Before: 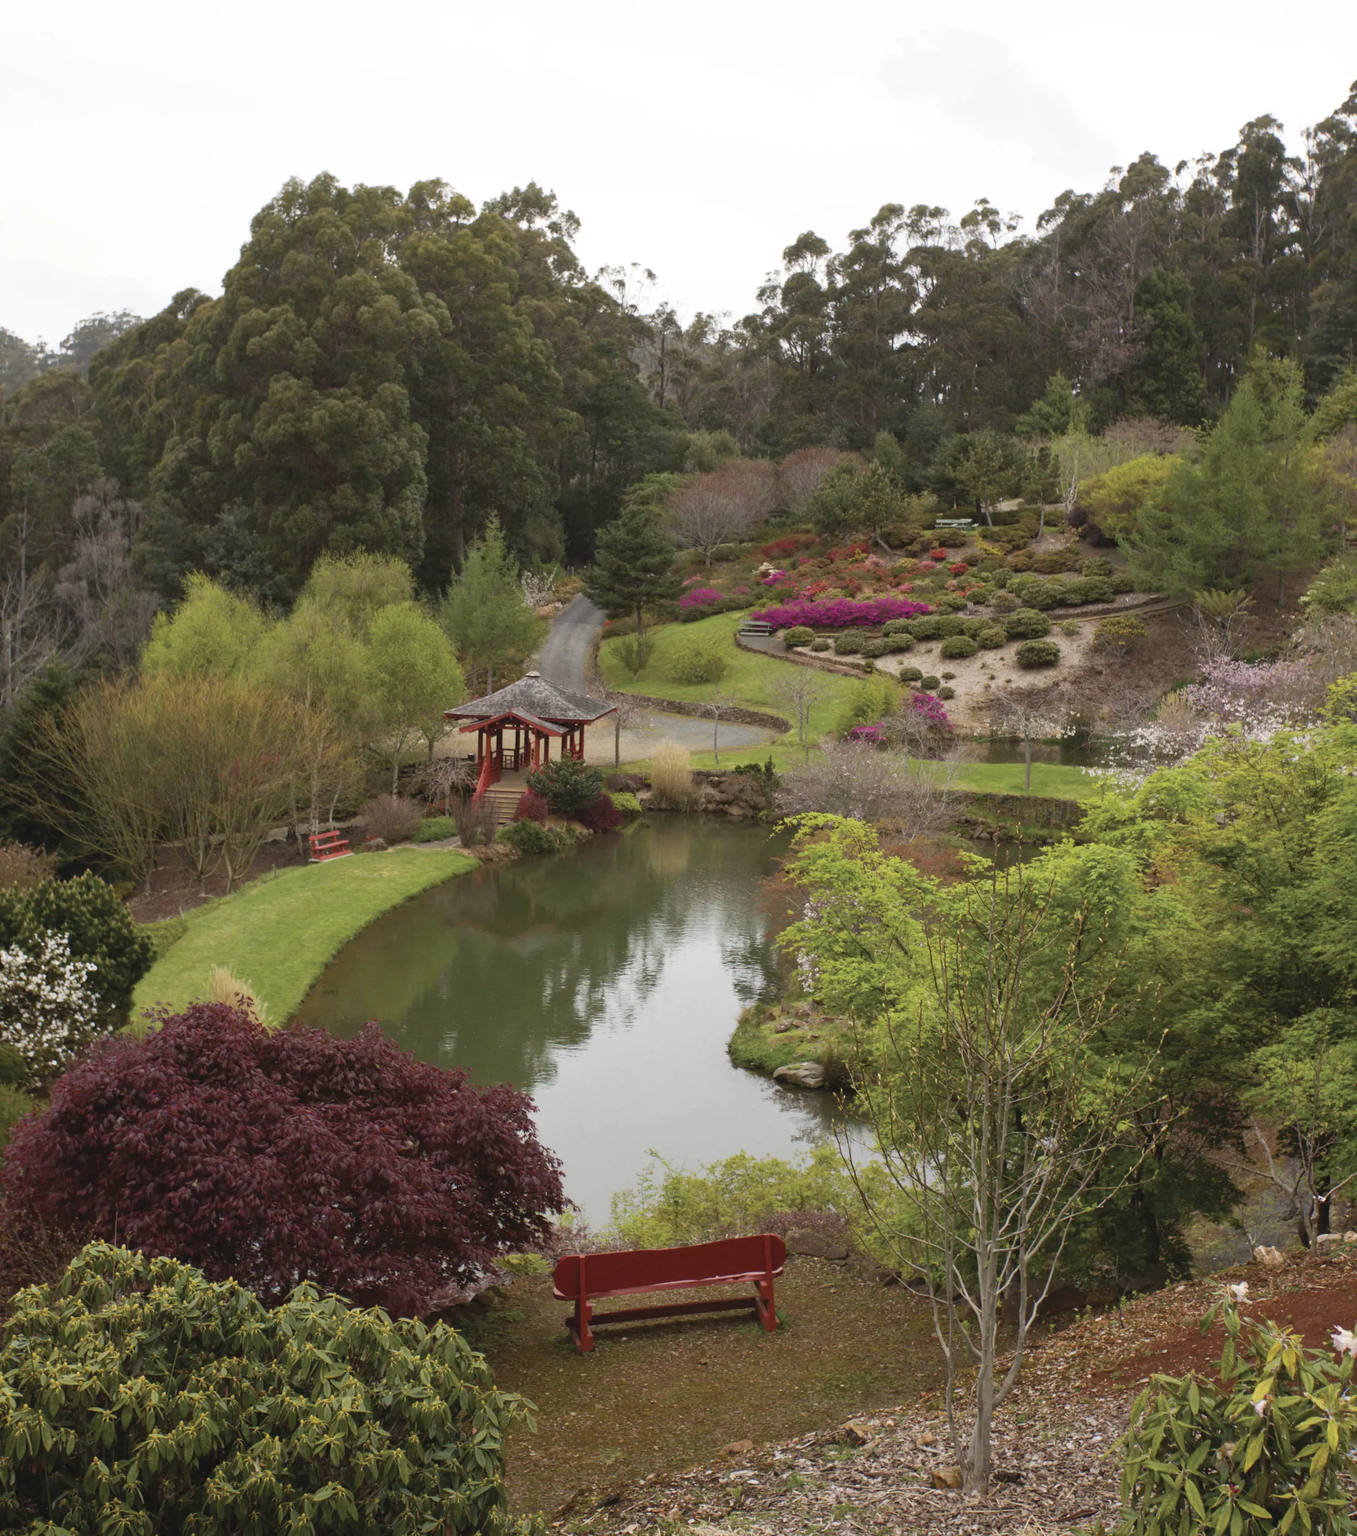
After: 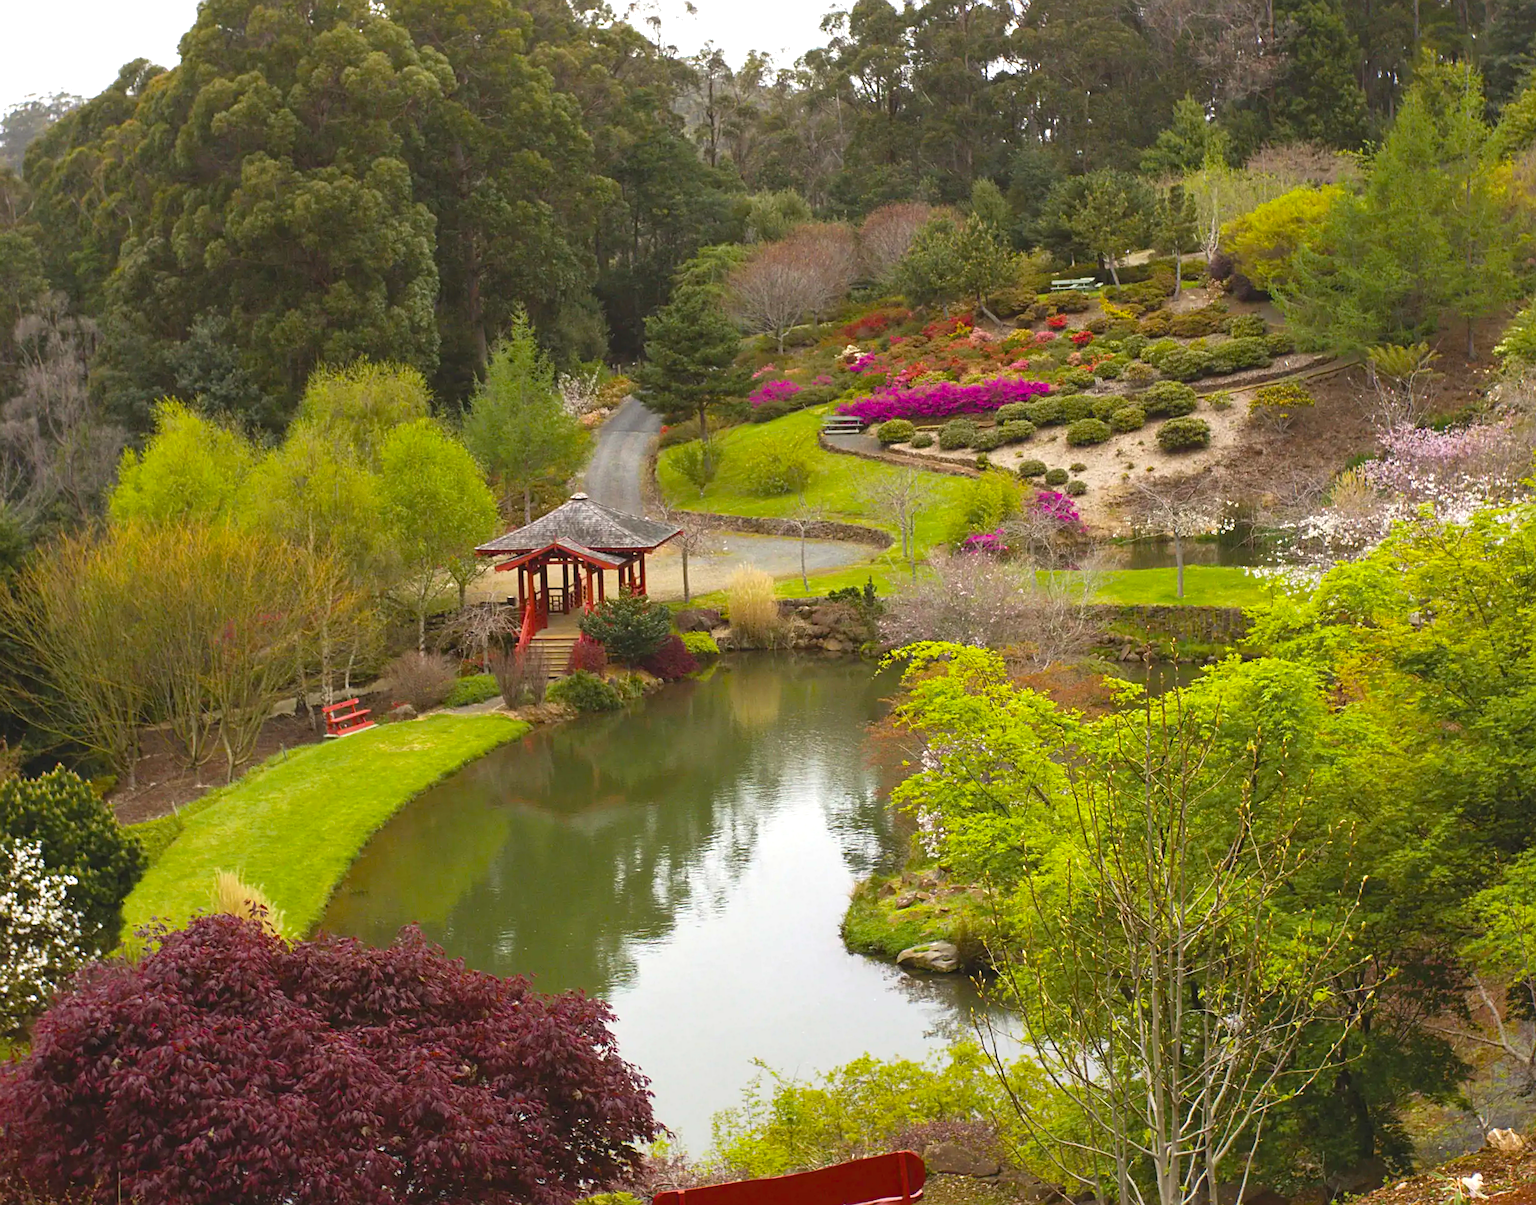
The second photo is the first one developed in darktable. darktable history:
sharpen: on, module defaults
rotate and perspective: rotation -3.52°, crop left 0.036, crop right 0.964, crop top 0.081, crop bottom 0.919
color balance rgb: linear chroma grading › global chroma 15%, perceptual saturation grading › global saturation 30%
crop and rotate: left 2.991%, top 13.302%, right 1.981%, bottom 12.636%
exposure: exposure 0.559 EV, compensate highlight preservation false
